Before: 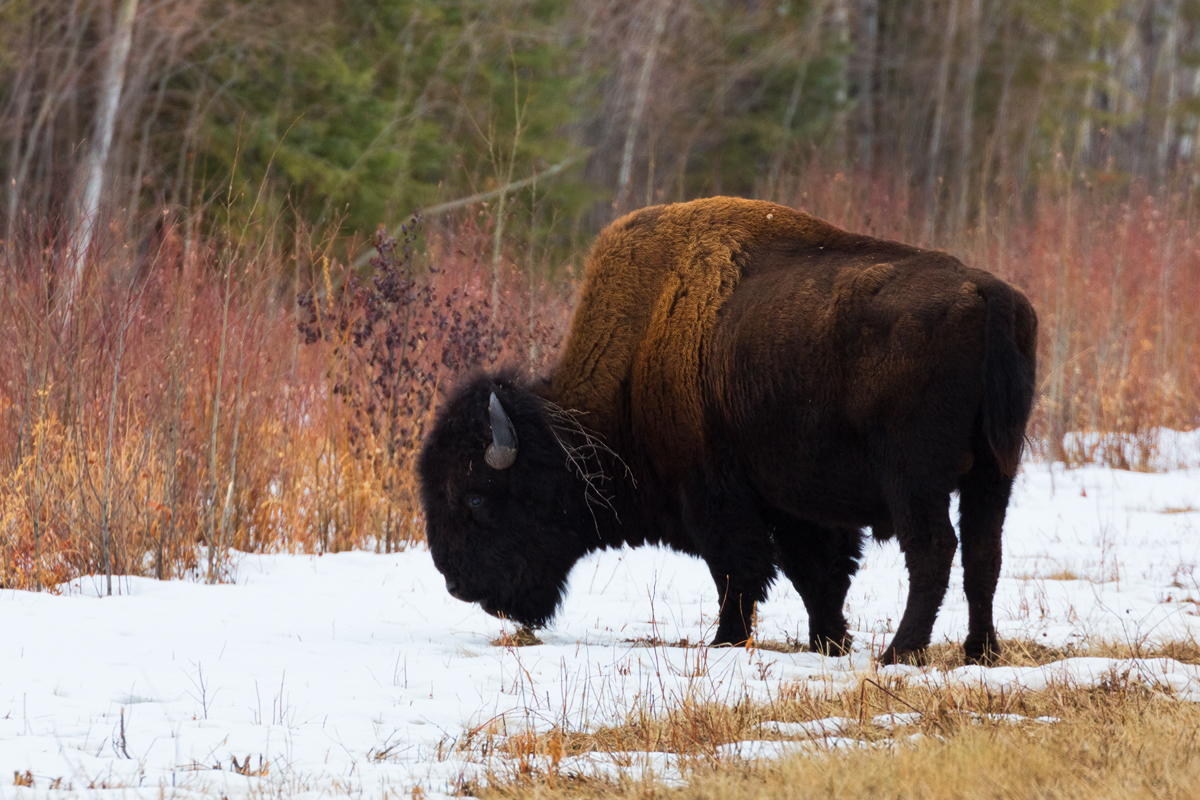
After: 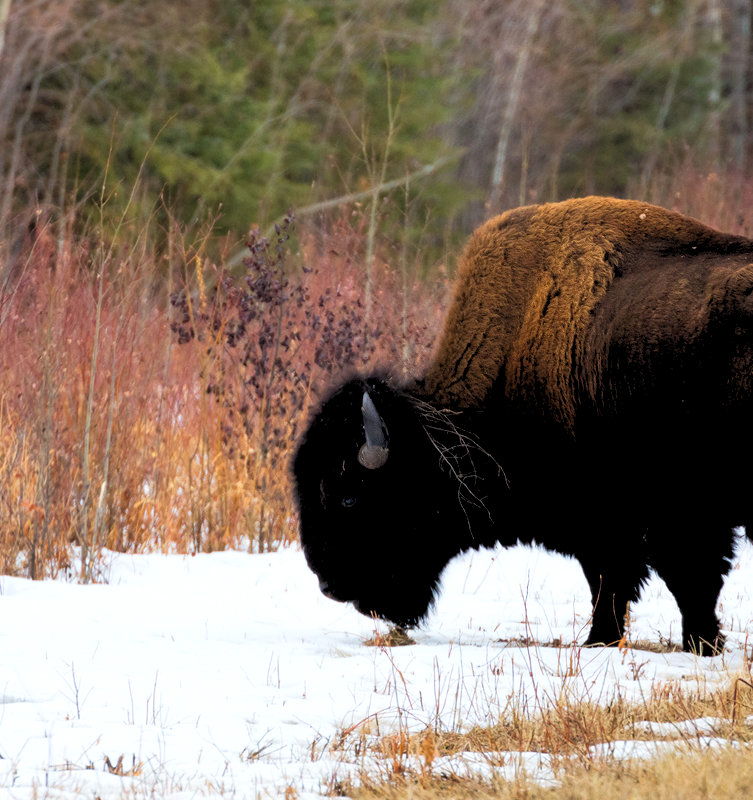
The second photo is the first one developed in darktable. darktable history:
crop: left 10.644%, right 26.528%
rgb levels: levels [[0.013, 0.434, 0.89], [0, 0.5, 1], [0, 0.5, 1]]
